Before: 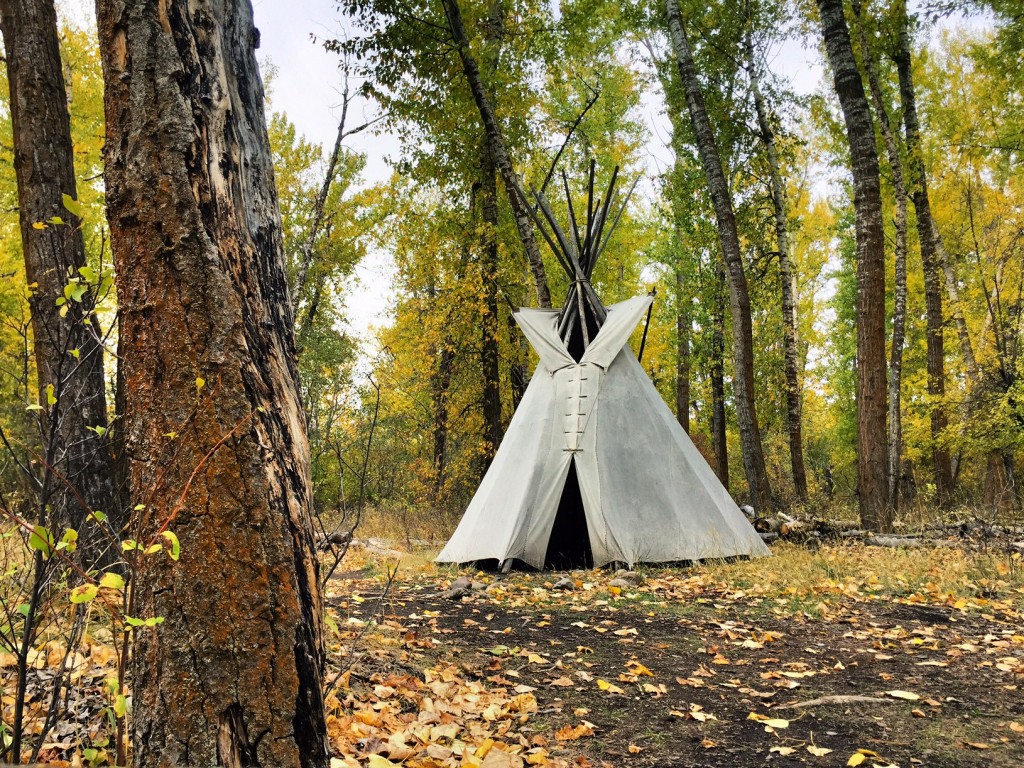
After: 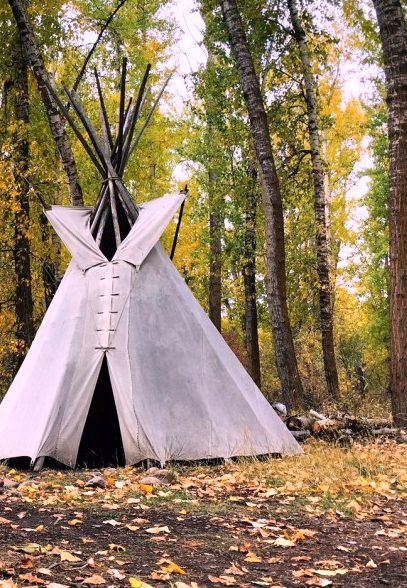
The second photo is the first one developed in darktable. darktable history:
crop: left 45.721%, top 13.393%, right 14.118%, bottom 10.01%
white balance: red 1.188, blue 1.11
color calibration: illuminant Planckian (black body), adaptation linear Bradford (ICC v4), x 0.364, y 0.367, temperature 4417.56 K, saturation algorithm version 1 (2020)
